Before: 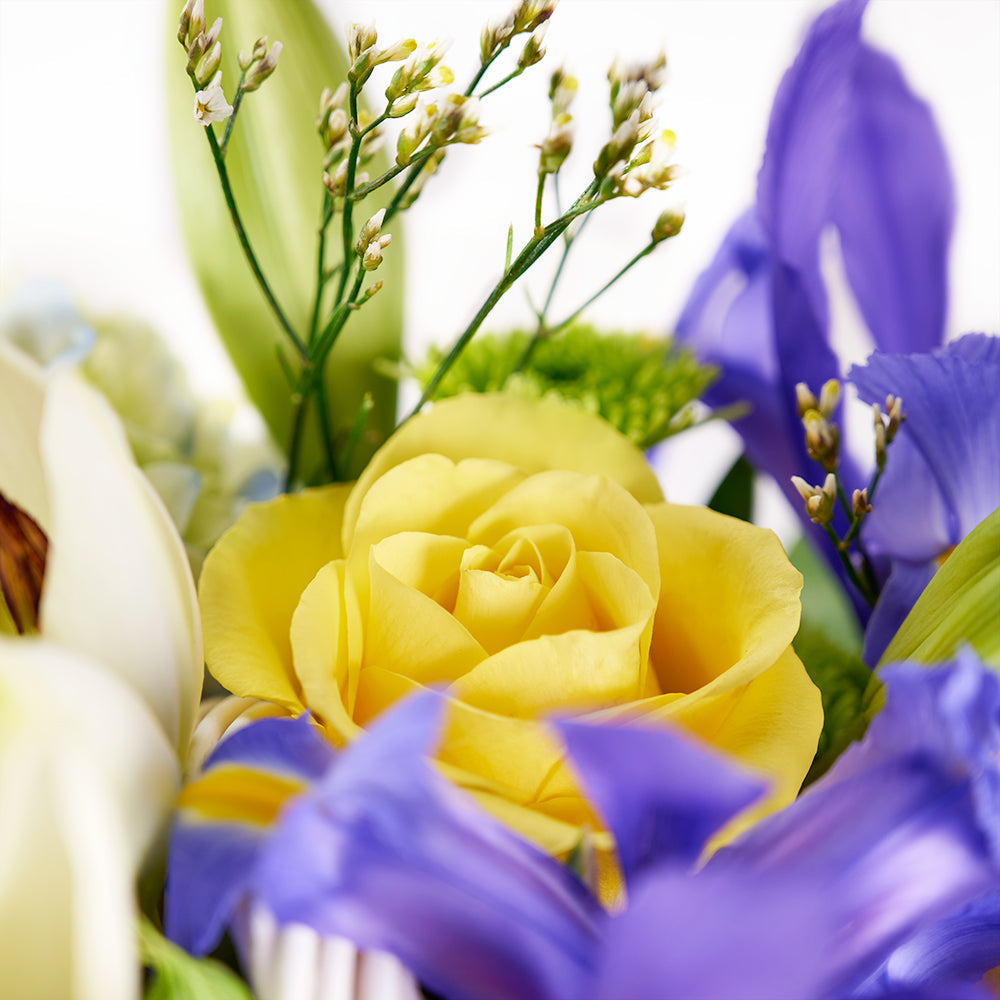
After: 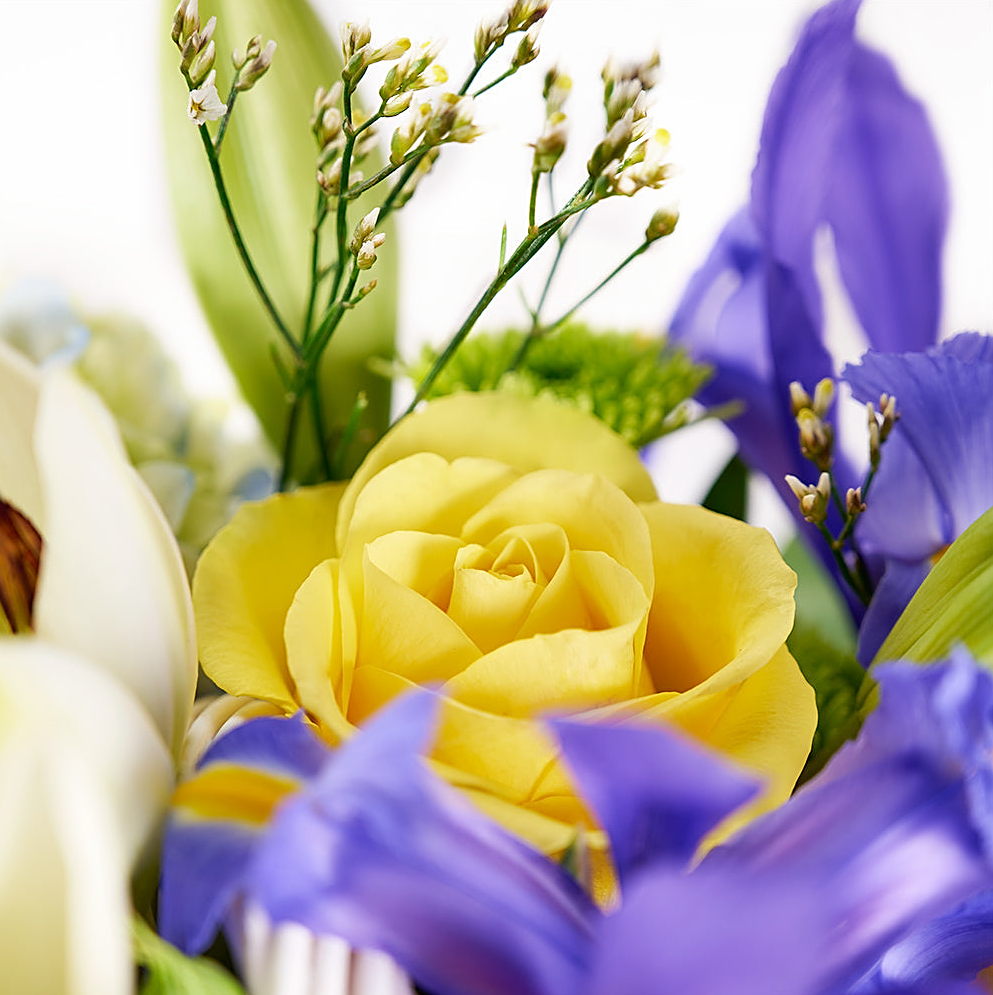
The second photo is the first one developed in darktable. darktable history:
sharpen: on, module defaults
crop and rotate: left 0.614%, top 0.179%, bottom 0.309%
